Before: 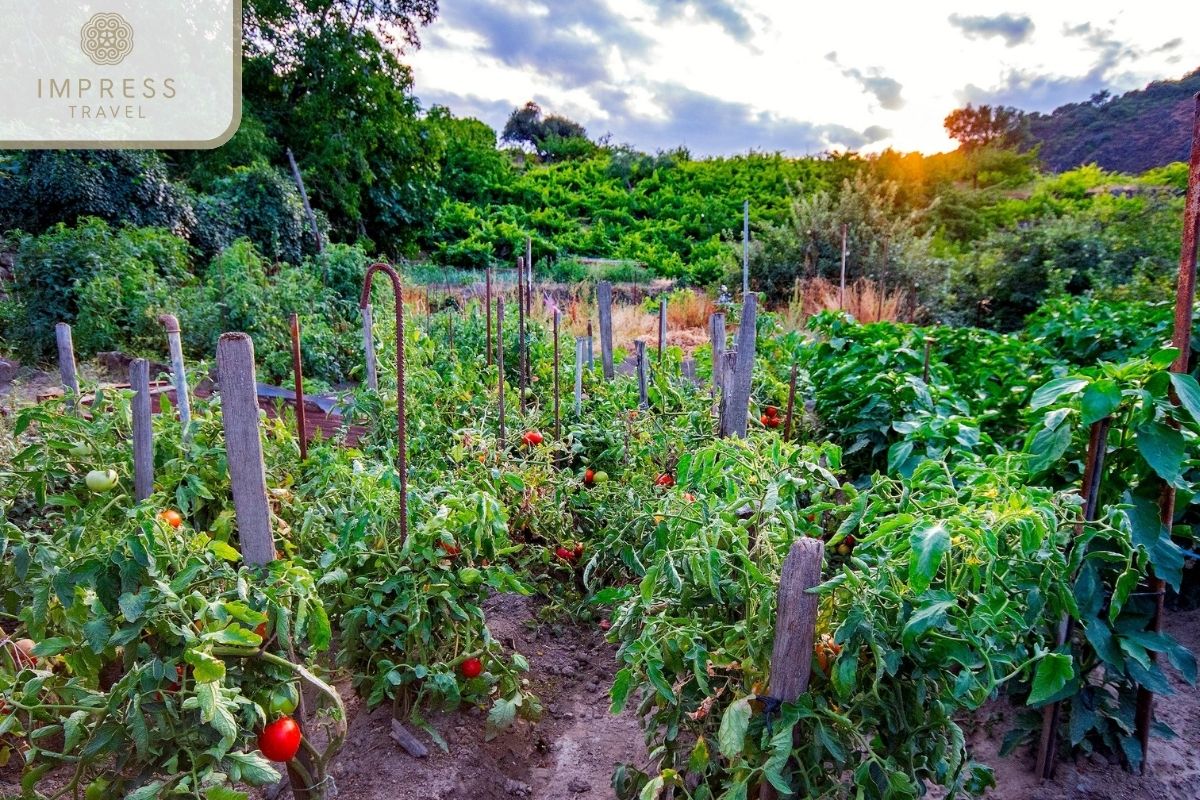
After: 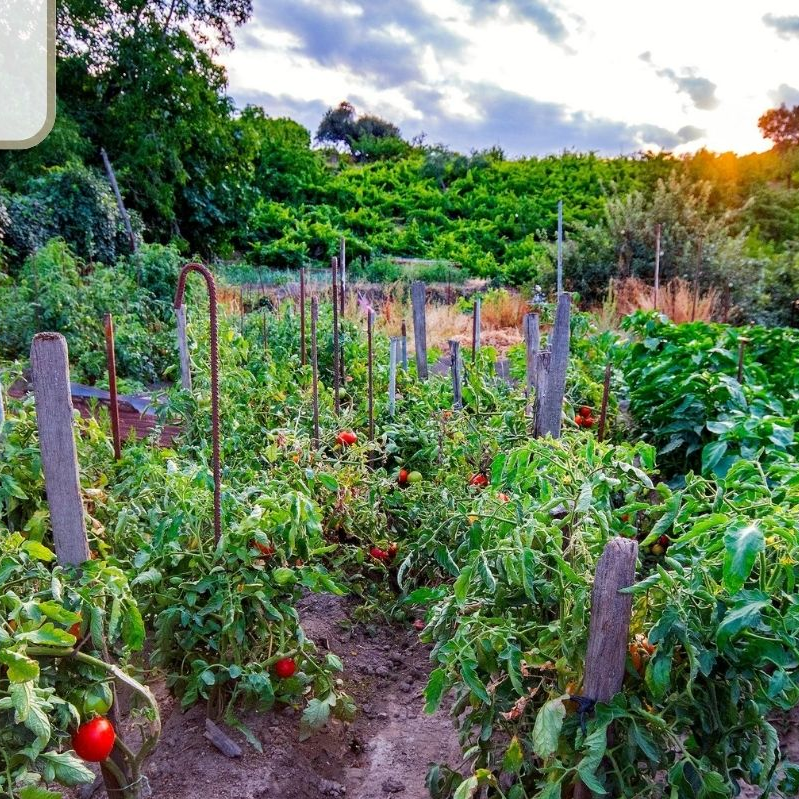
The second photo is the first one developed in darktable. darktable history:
crop and rotate: left 15.543%, right 17.805%
